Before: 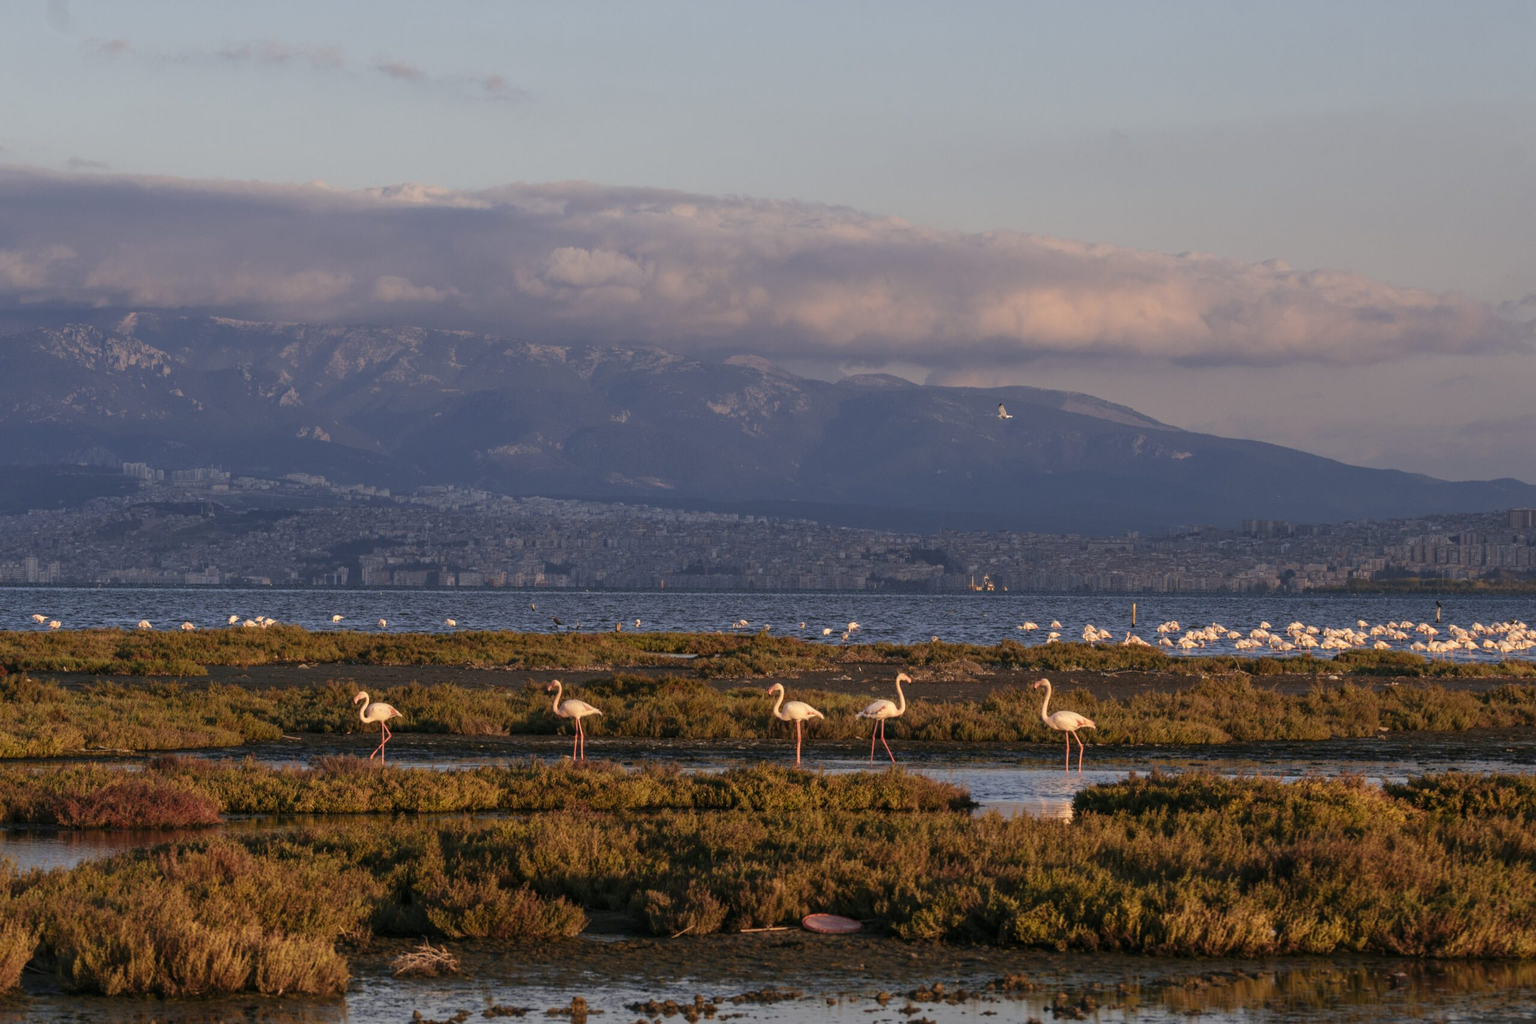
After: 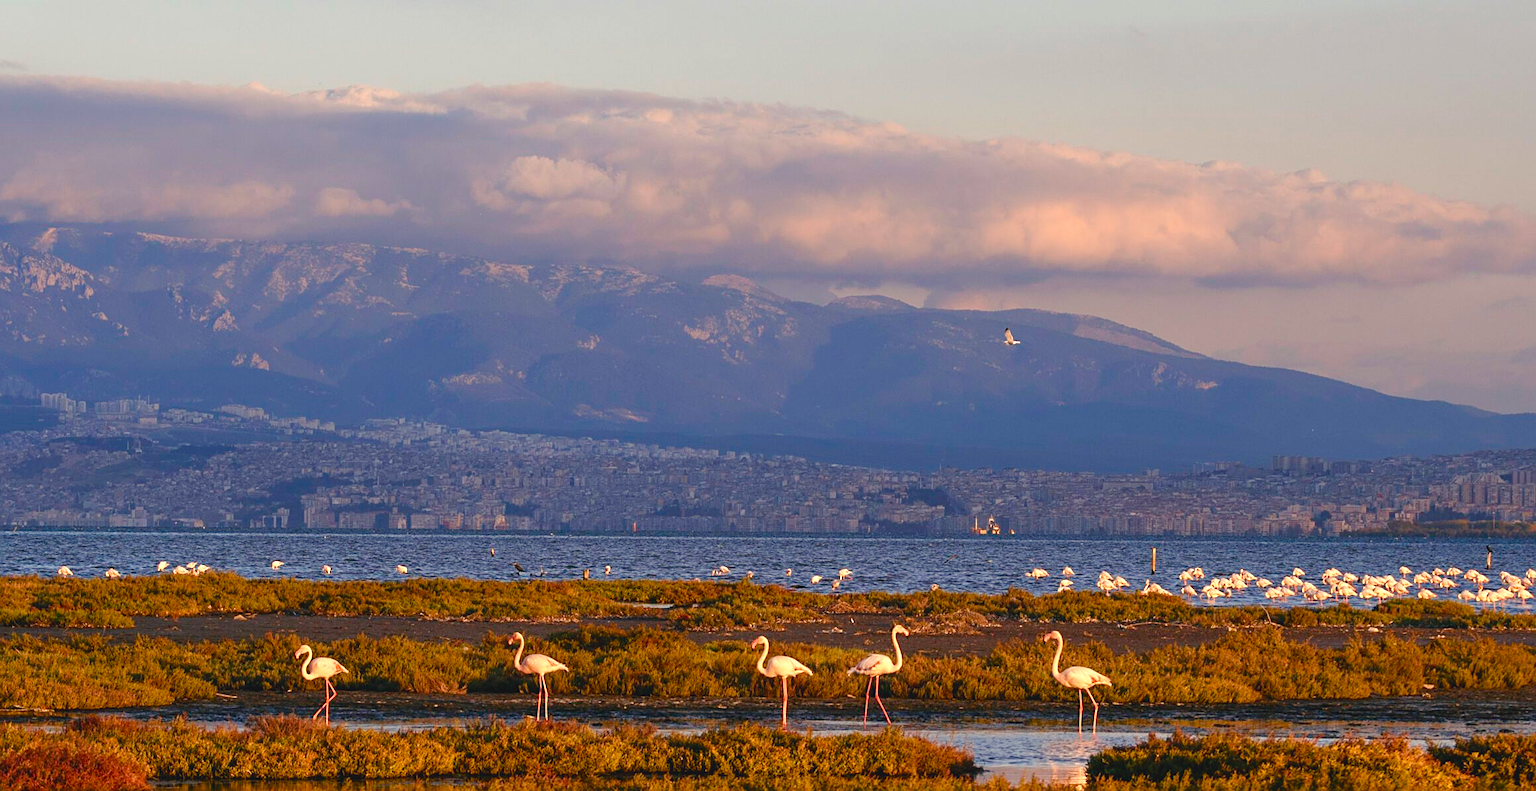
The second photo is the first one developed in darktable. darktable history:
sharpen: on, module defaults
crop: left 5.596%, top 10.314%, right 3.534%, bottom 19.395%
exposure: black level correction 0.001, exposure 0.5 EV, compensate exposure bias true, compensate highlight preservation false
color balance rgb: shadows lift › chroma 3%, shadows lift › hue 280.8°, power › hue 330°, highlights gain › chroma 3%, highlights gain › hue 75.6°, global offset › luminance 0.7%, perceptual saturation grading › global saturation 20%, perceptual saturation grading › highlights -25%, perceptual saturation grading › shadows 50%, global vibrance 20.33%
